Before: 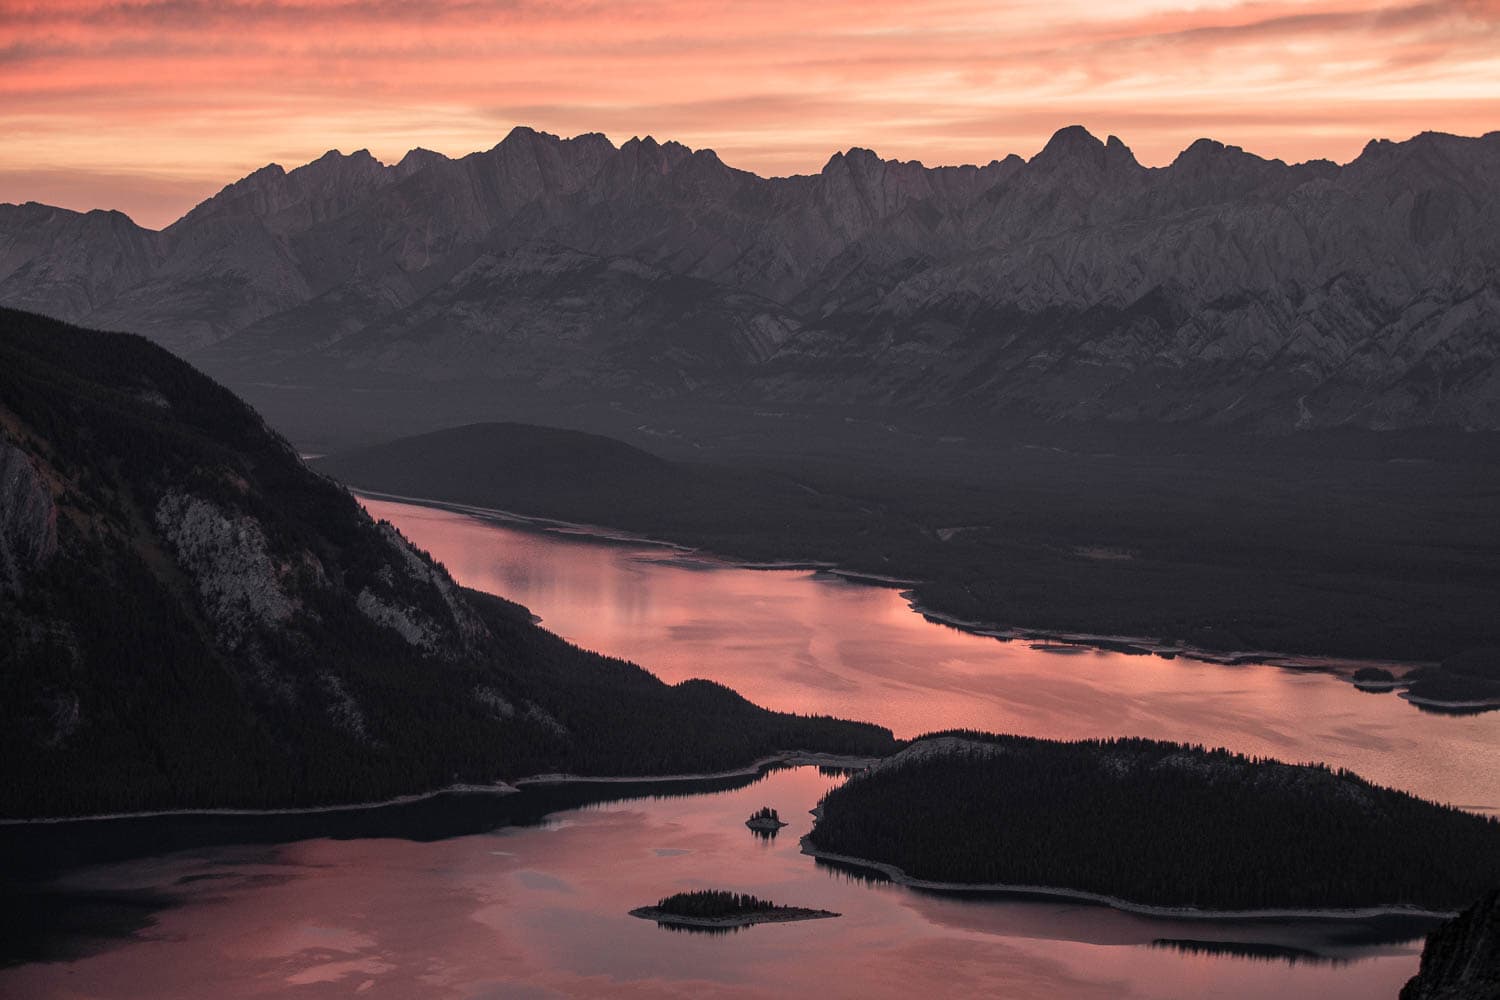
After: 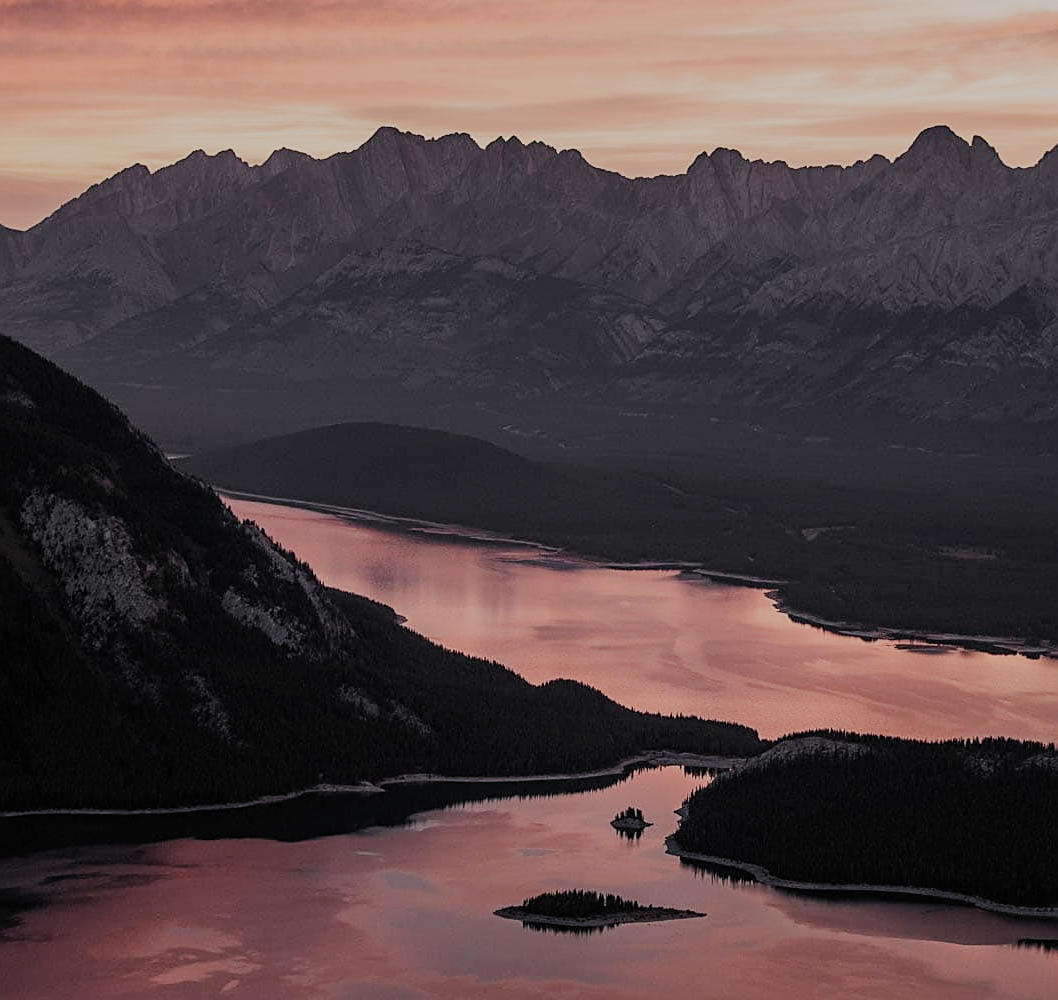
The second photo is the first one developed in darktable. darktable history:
sharpen: on, module defaults
filmic rgb: black relative exposure -7.2 EV, white relative exposure 5.39 EV, threshold 5.97 EV, hardness 3.02, preserve chrominance no, color science v5 (2021), contrast in shadows safe, contrast in highlights safe, enable highlight reconstruction true
crop and rotate: left 9.033%, right 20.38%
